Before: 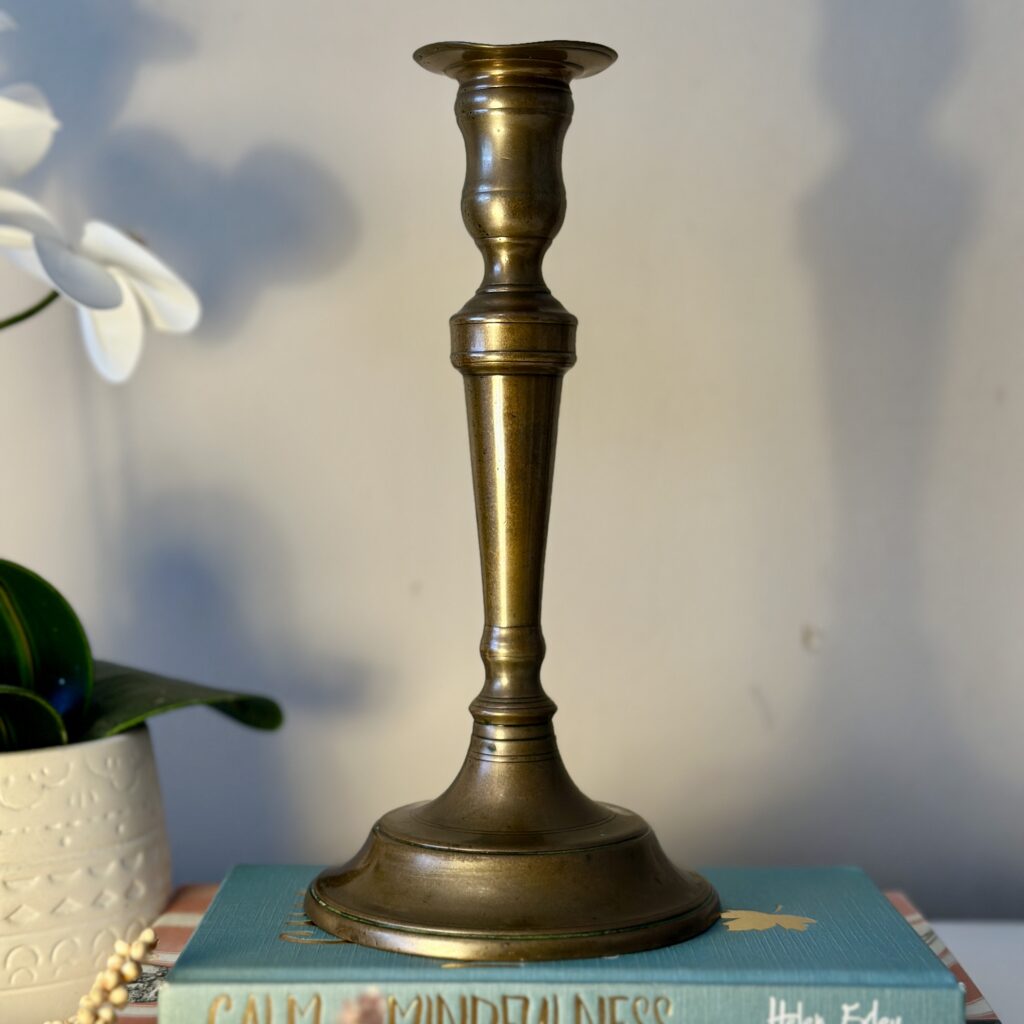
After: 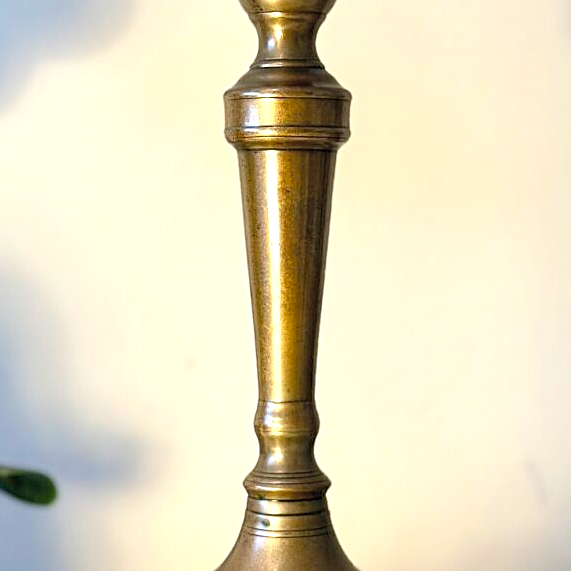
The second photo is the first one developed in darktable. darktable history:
exposure: exposure 1 EV, compensate highlight preservation false
crop and rotate: left 22.13%, top 22.054%, right 22.026%, bottom 22.102%
contrast brightness saturation: brightness 0.15
sharpen: on, module defaults
white balance: red 1, blue 1
